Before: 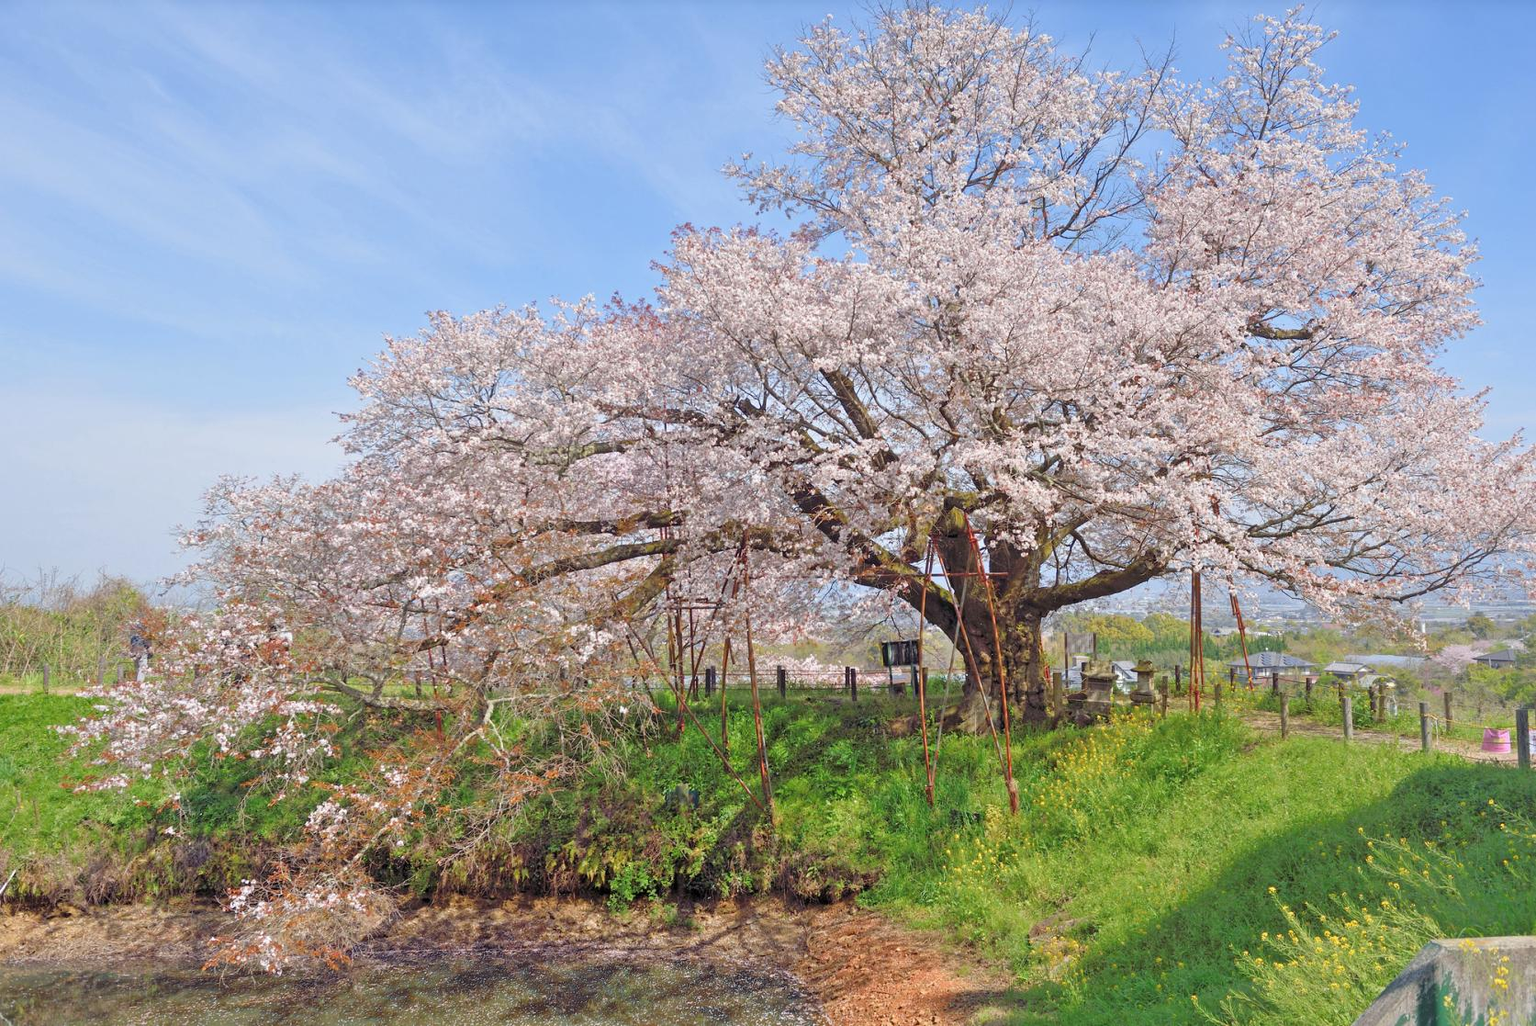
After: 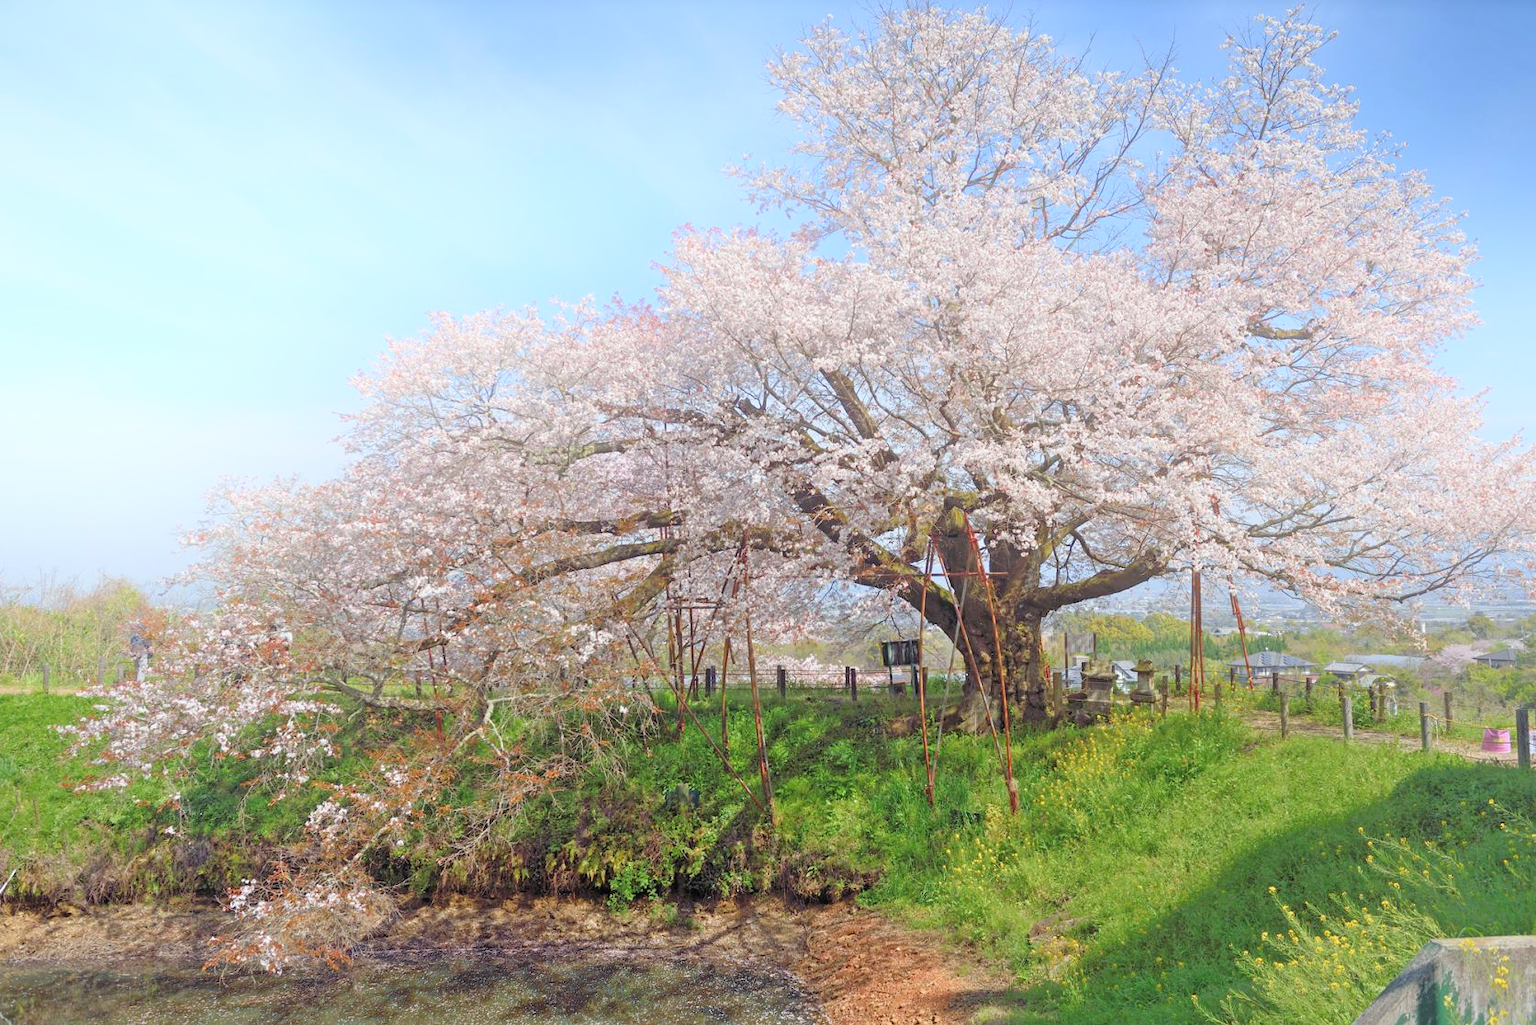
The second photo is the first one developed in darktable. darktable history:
bloom: threshold 82.5%, strength 16.25%
white balance: red 0.978, blue 0.999
